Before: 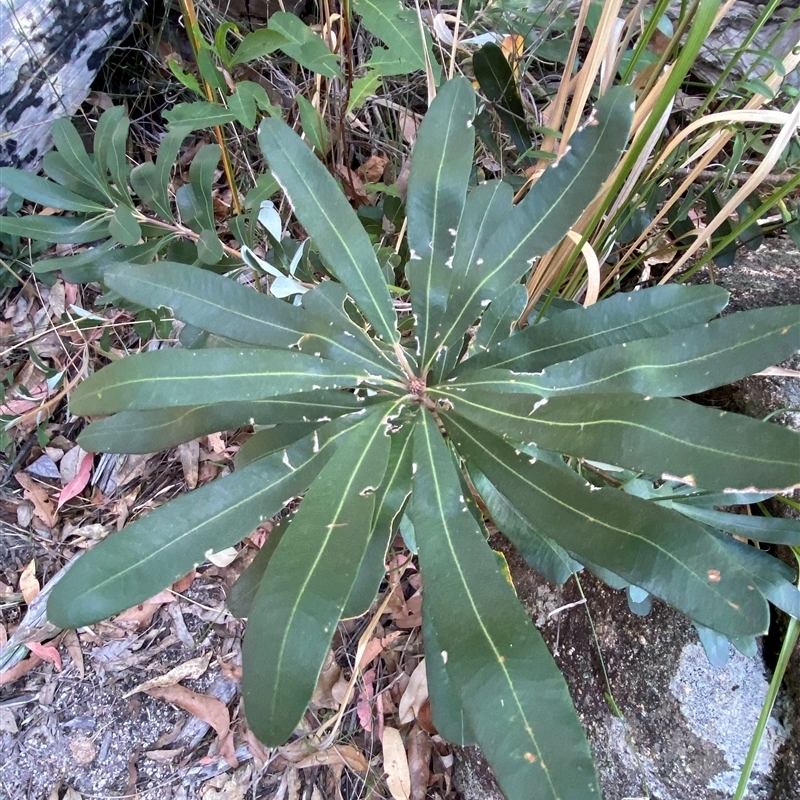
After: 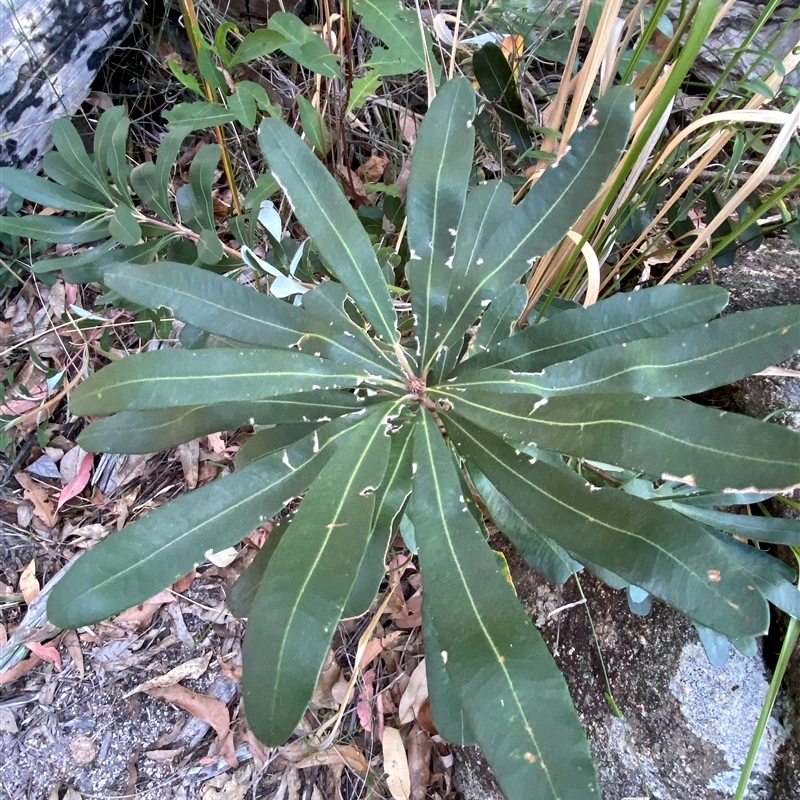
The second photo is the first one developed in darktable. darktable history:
local contrast: mode bilateral grid, contrast 29, coarseness 17, detail 116%, midtone range 0.2
